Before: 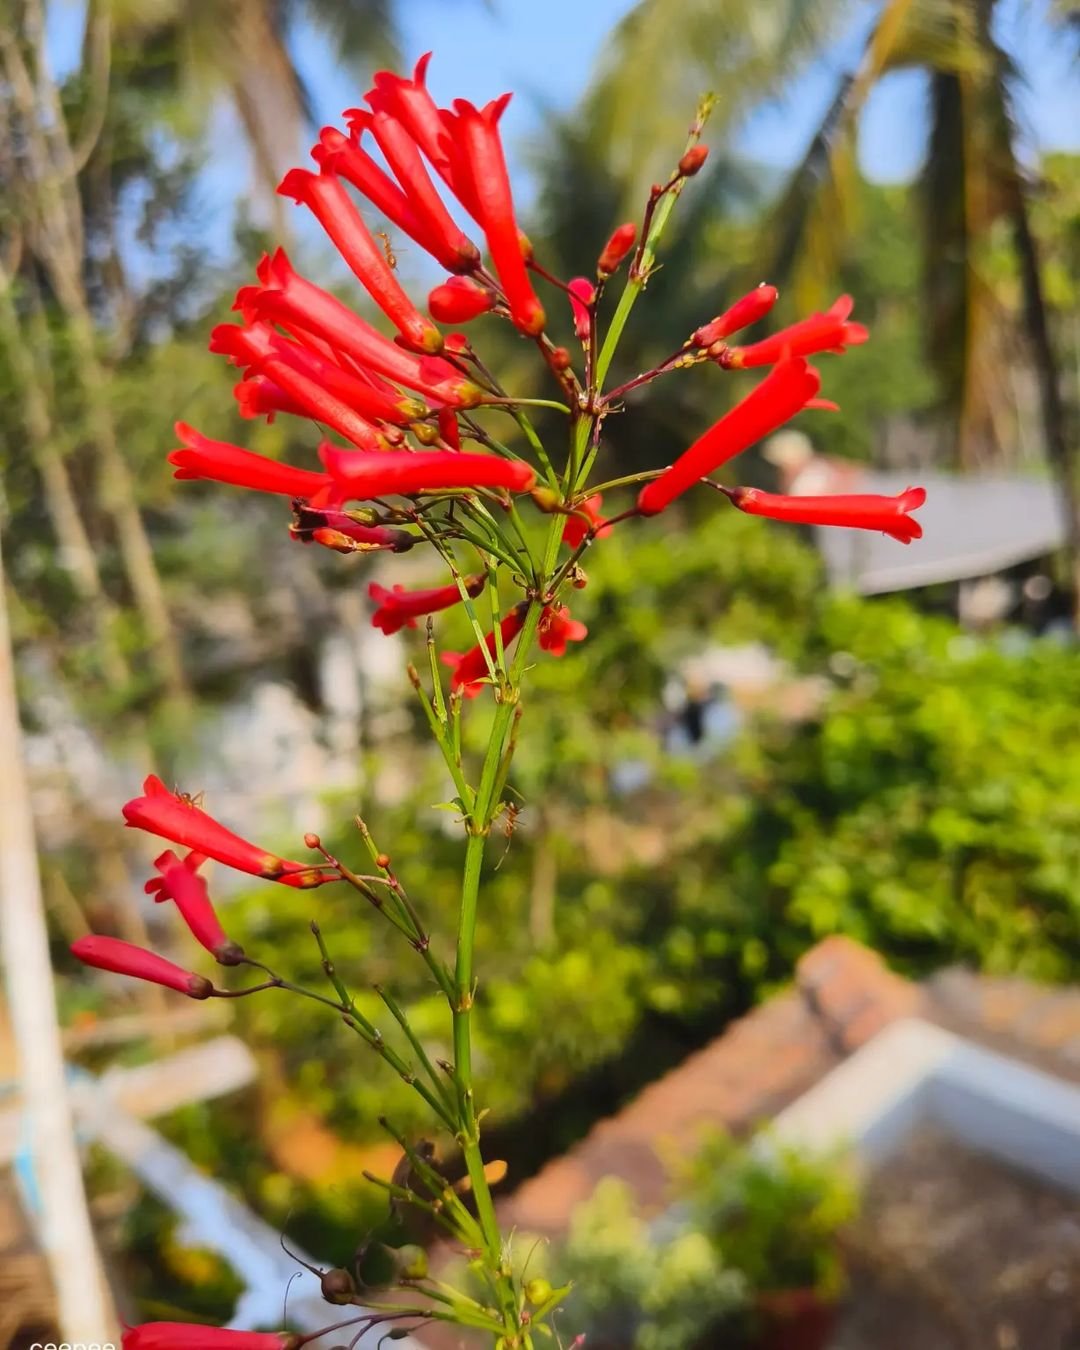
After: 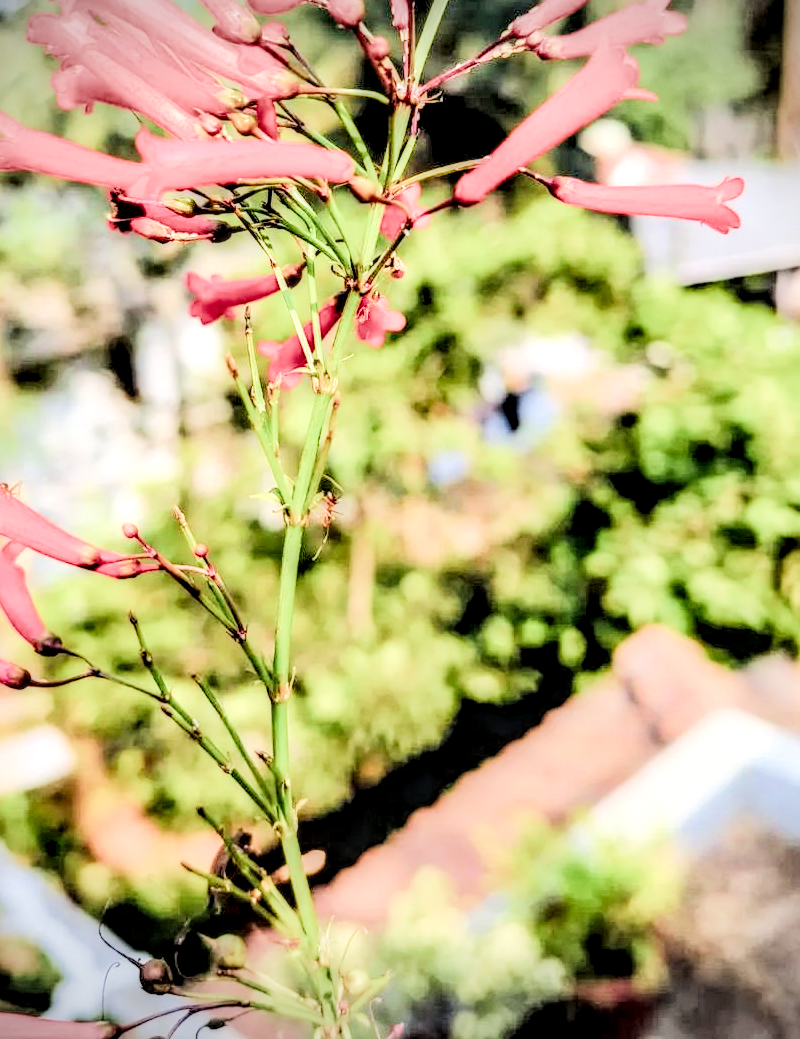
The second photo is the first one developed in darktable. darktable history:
crop: left 16.869%, top 22.991%, right 9.056%
tone equalizer: -7 EV 0.156 EV, -6 EV 0.622 EV, -5 EV 1.12 EV, -4 EV 1.35 EV, -3 EV 1.14 EV, -2 EV 0.6 EV, -1 EV 0.159 EV, edges refinement/feathering 500, mask exposure compensation -1.57 EV, preserve details no
filmic rgb: black relative exposure -7.65 EV, white relative exposure 4.56 EV, threshold 3.02 EV, hardness 3.61, color science v4 (2020), enable highlight reconstruction true
exposure: exposure 0.567 EV, compensate exposure bias true, compensate highlight preservation false
contrast equalizer: y [[0.6 ×6], [0.55 ×6], [0 ×6], [0 ×6], [0 ×6]]
contrast brightness saturation: contrast 0.145, brightness 0.223
vignetting: fall-off start 97.15%, width/height ratio 1.18
local contrast: highlights 18%, detail 187%
